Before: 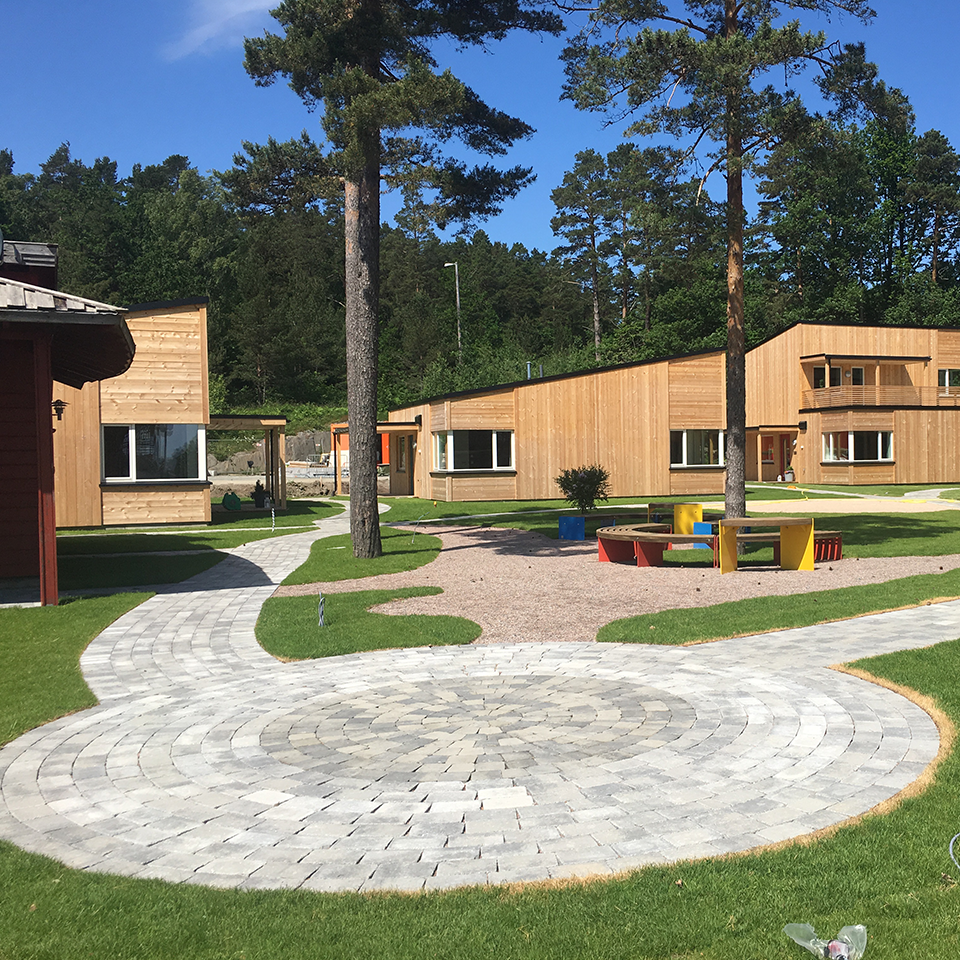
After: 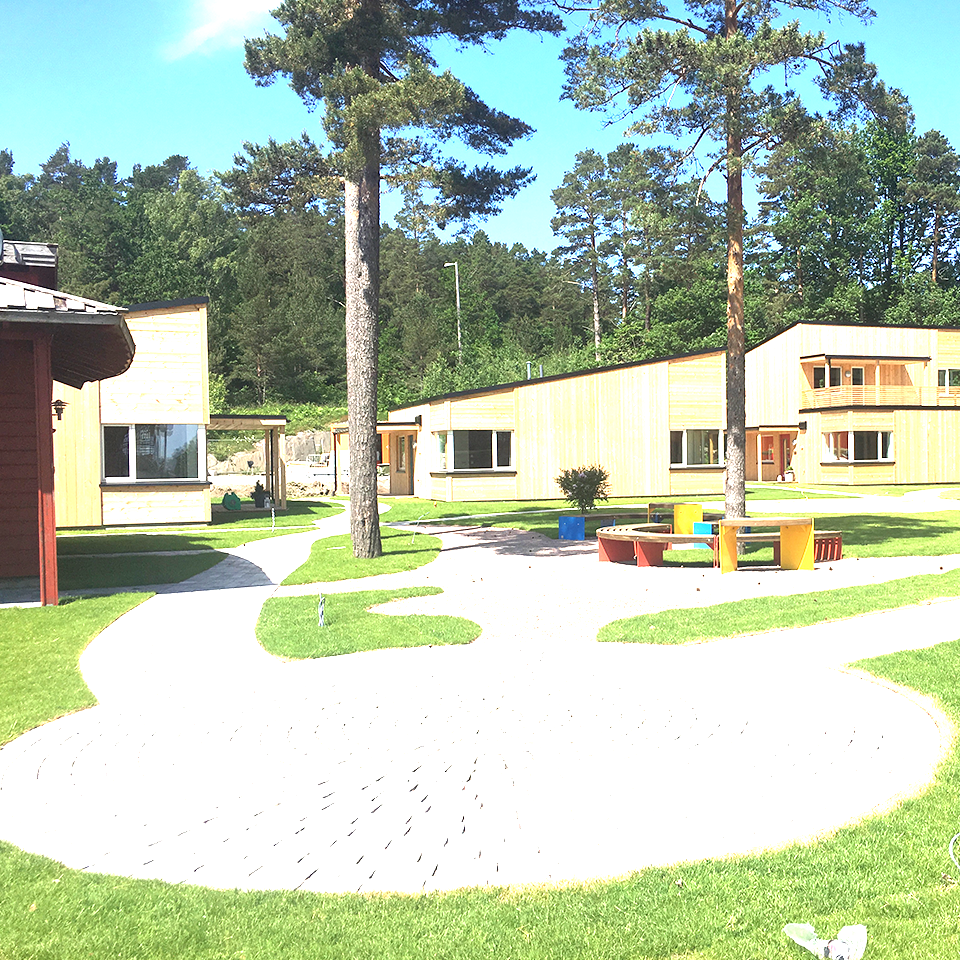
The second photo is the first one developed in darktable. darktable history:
exposure: exposure 1.992 EV, compensate highlight preservation false
